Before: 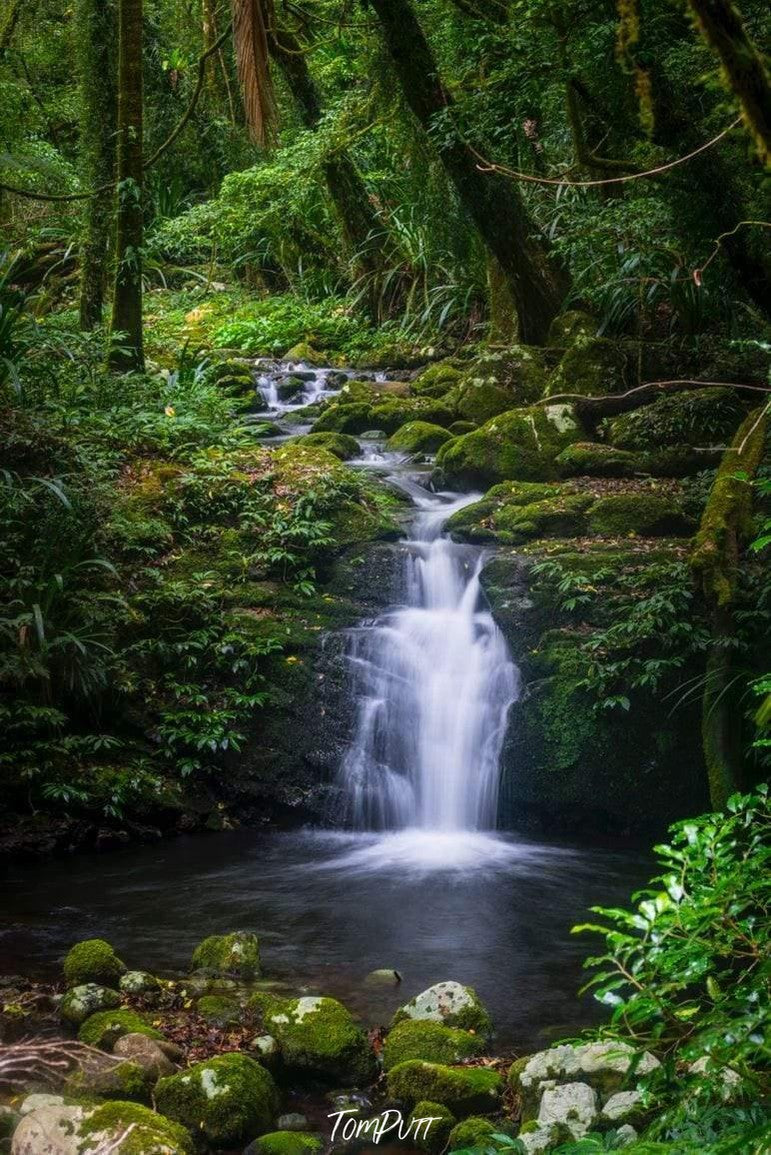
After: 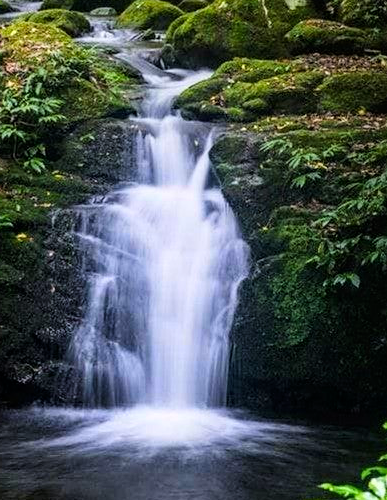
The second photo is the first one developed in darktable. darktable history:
sharpen: amount 0.2
tone curve: curves: ch0 [(0, 0) (0.004, 0.001) (0.133, 0.112) (0.325, 0.362) (0.832, 0.893) (1, 1)], color space Lab, linked channels, preserve colors none
exposure: black level correction 0.001, compensate highlight preservation false
haze removal: compatibility mode true, adaptive false
crop: left 35.03%, top 36.625%, right 14.663%, bottom 20.057%
